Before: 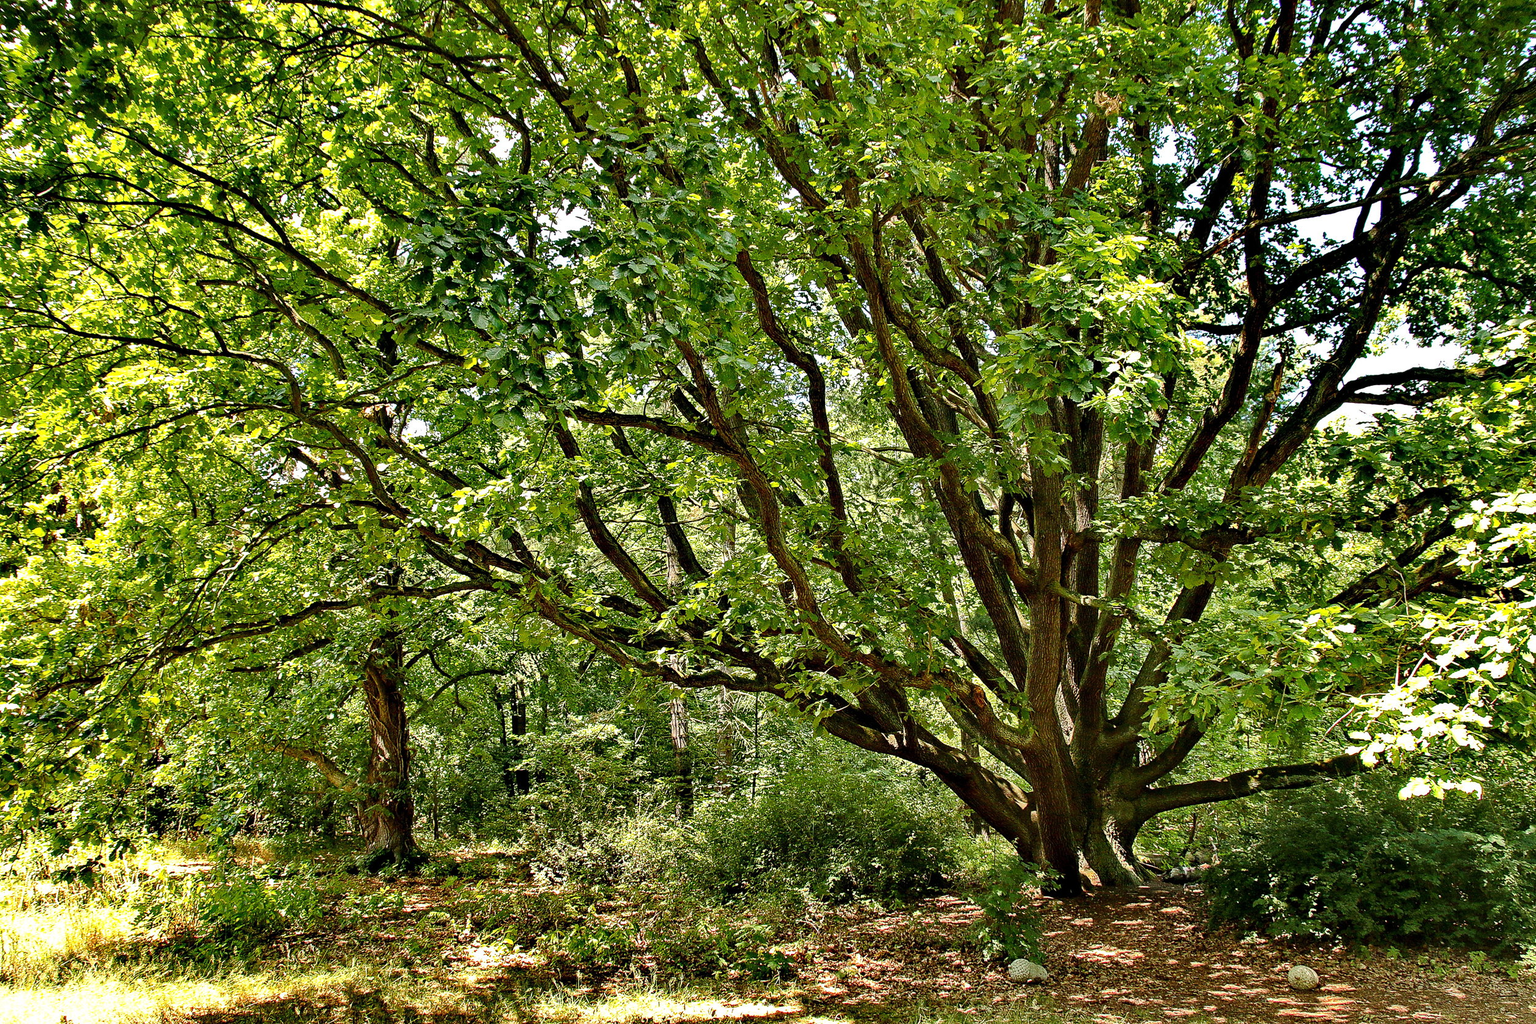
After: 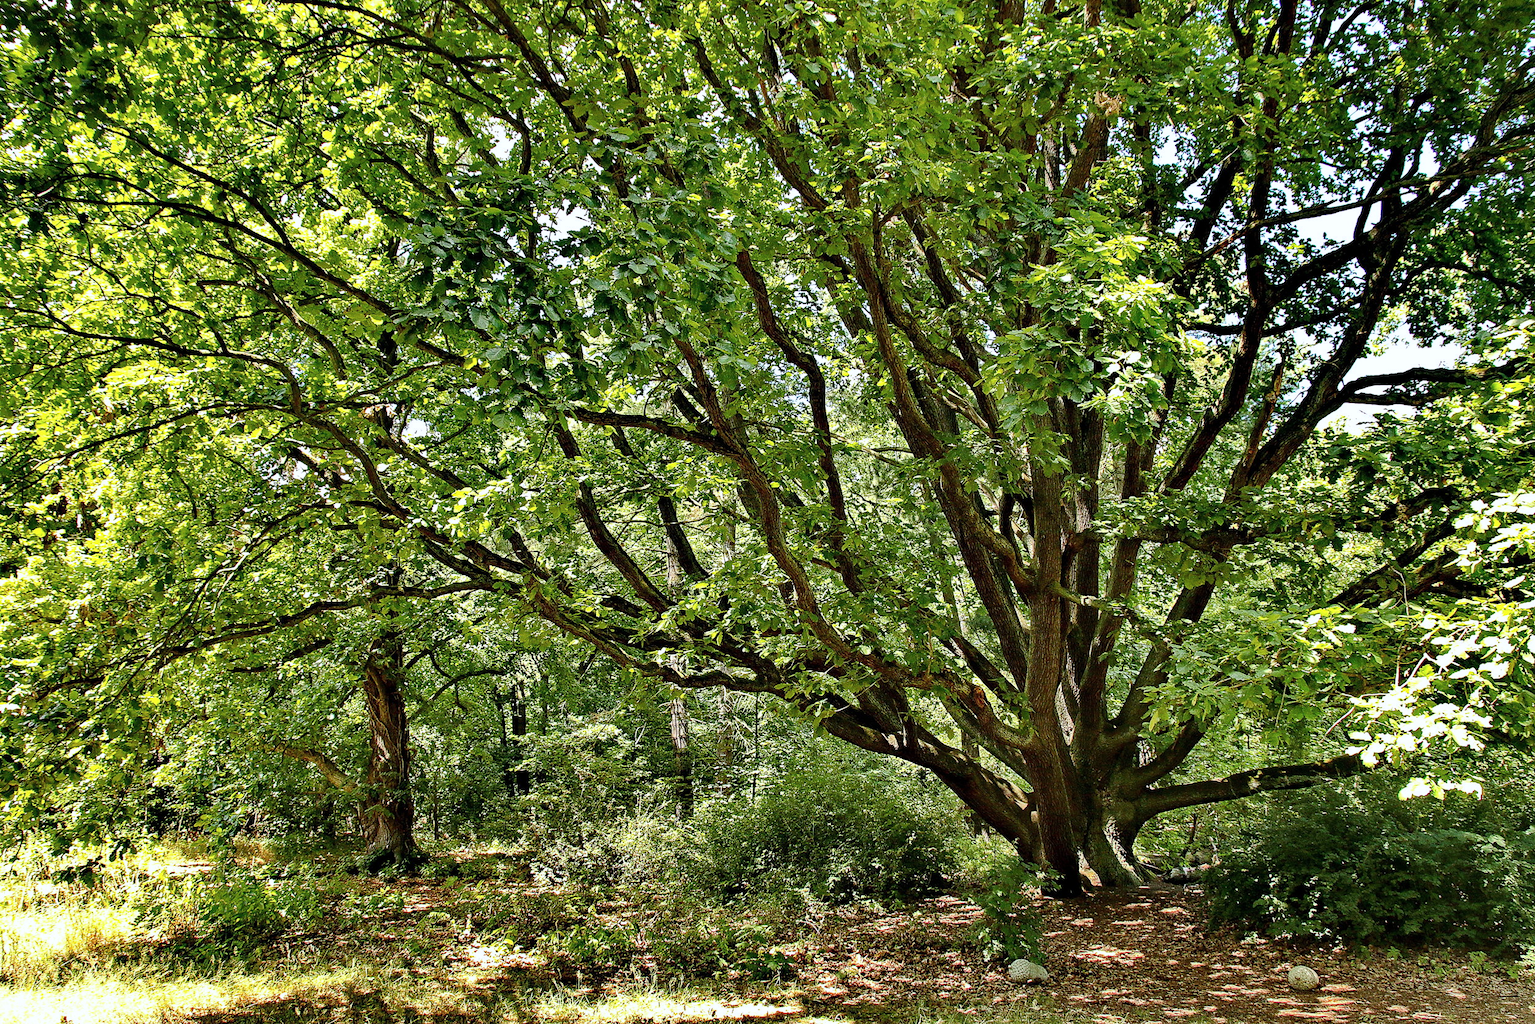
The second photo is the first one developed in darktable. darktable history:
contrast brightness saturation: saturation -0.05
white balance: red 0.976, blue 1.04
